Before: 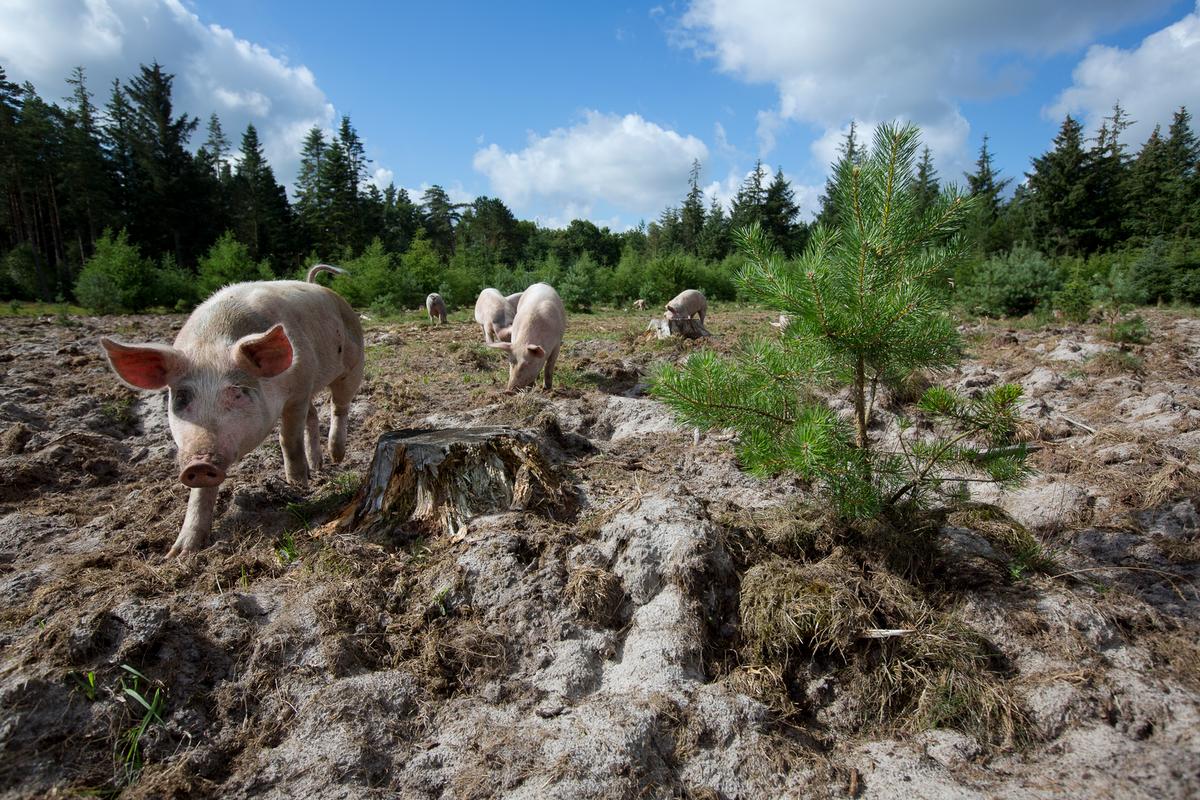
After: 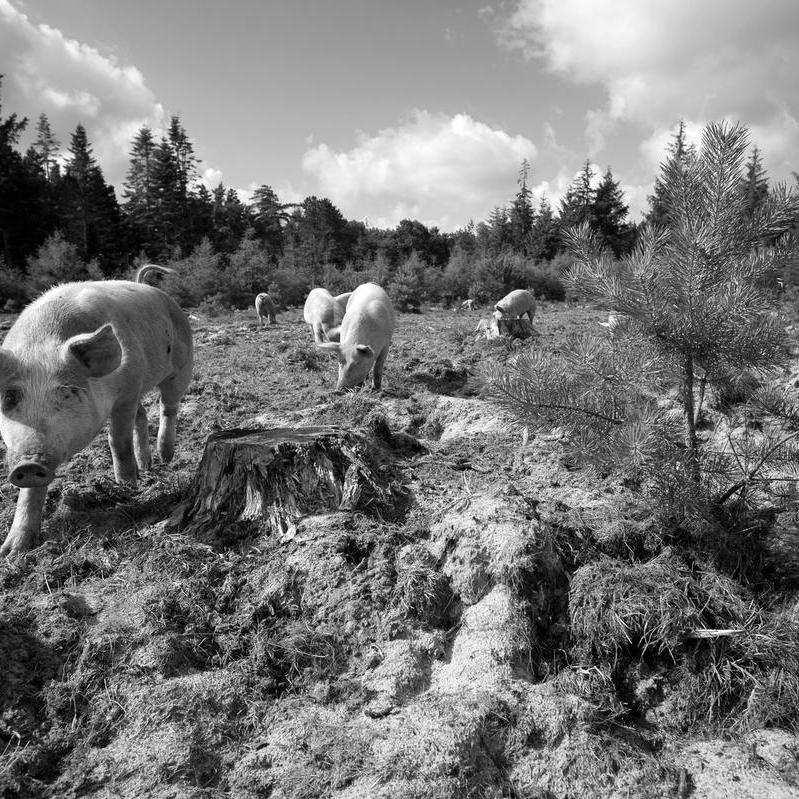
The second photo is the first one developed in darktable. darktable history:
exposure: exposure 0.127 EV, compensate highlight preservation false
monochrome: size 1
crop and rotate: left 14.292%, right 19.041%
levels: levels [0, 0.476, 0.951]
